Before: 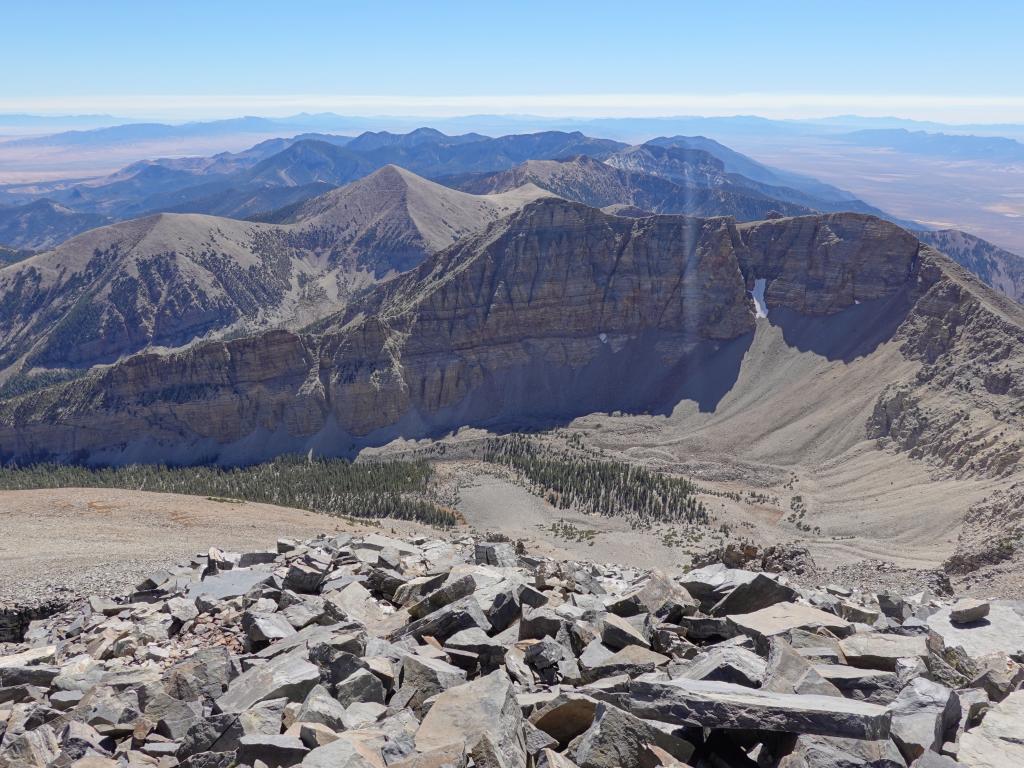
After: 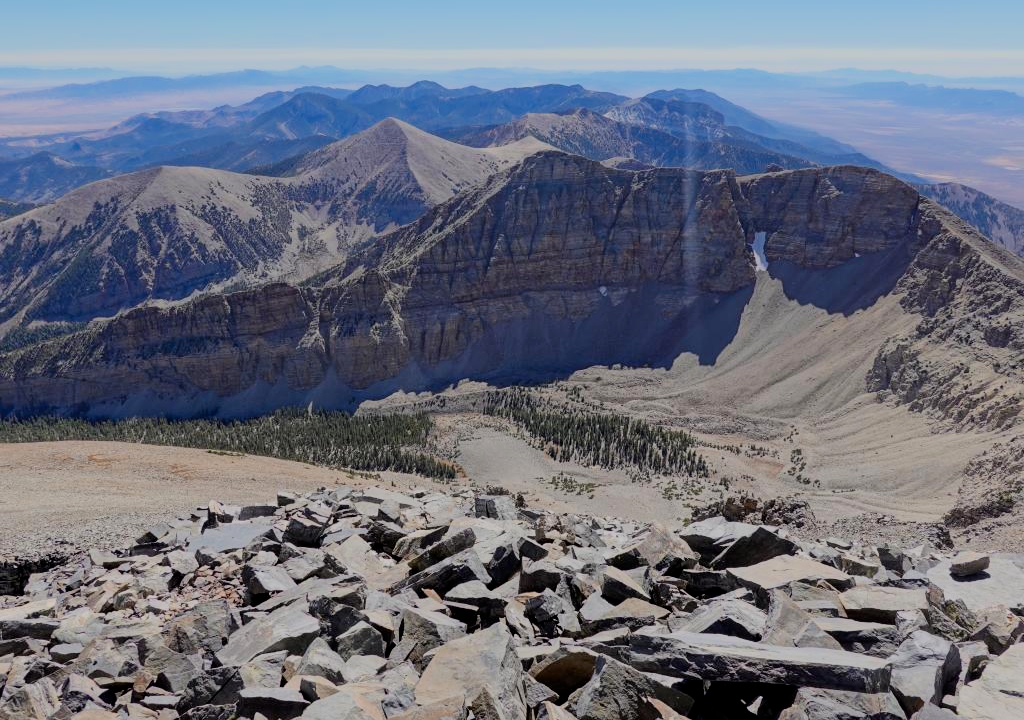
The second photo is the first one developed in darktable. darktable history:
filmic rgb: black relative exposure -6.15 EV, white relative exposure 6.96 EV, hardness 2.23, color science v6 (2022)
crop and rotate: top 6.25%
contrast brightness saturation: contrast 0.13, brightness -0.05, saturation 0.16
